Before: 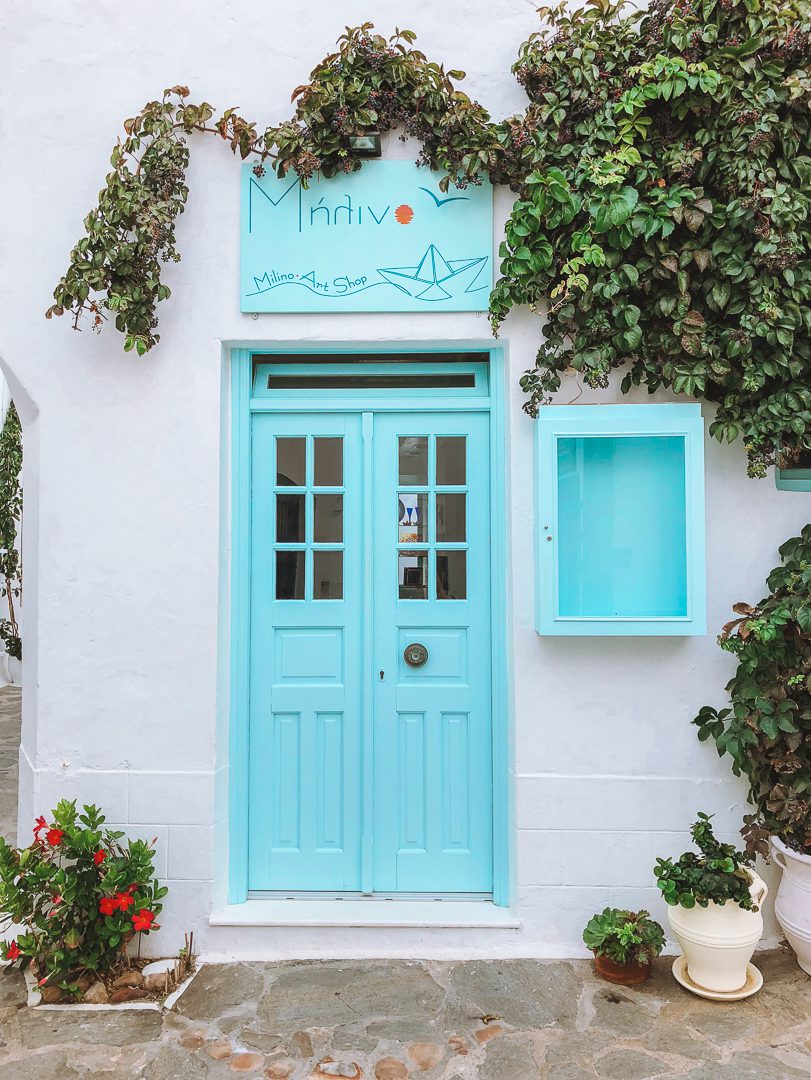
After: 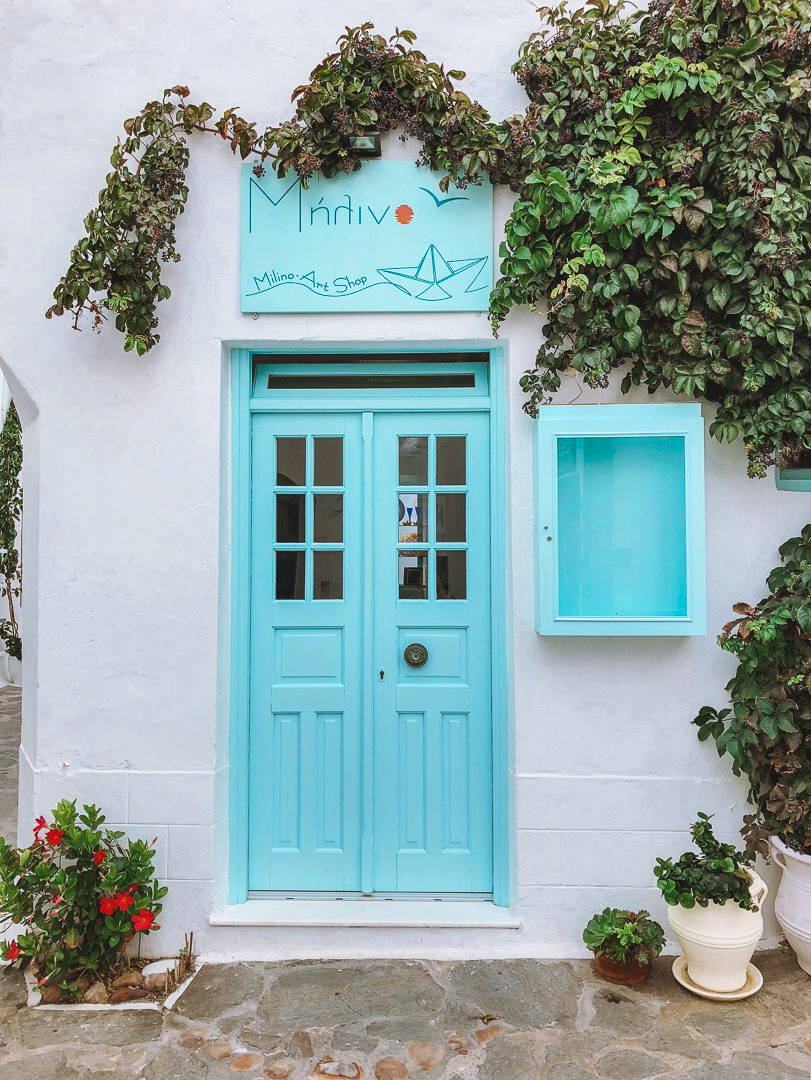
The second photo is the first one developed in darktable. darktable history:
shadows and highlights: shadows 49.11, highlights -42.81, soften with gaussian
